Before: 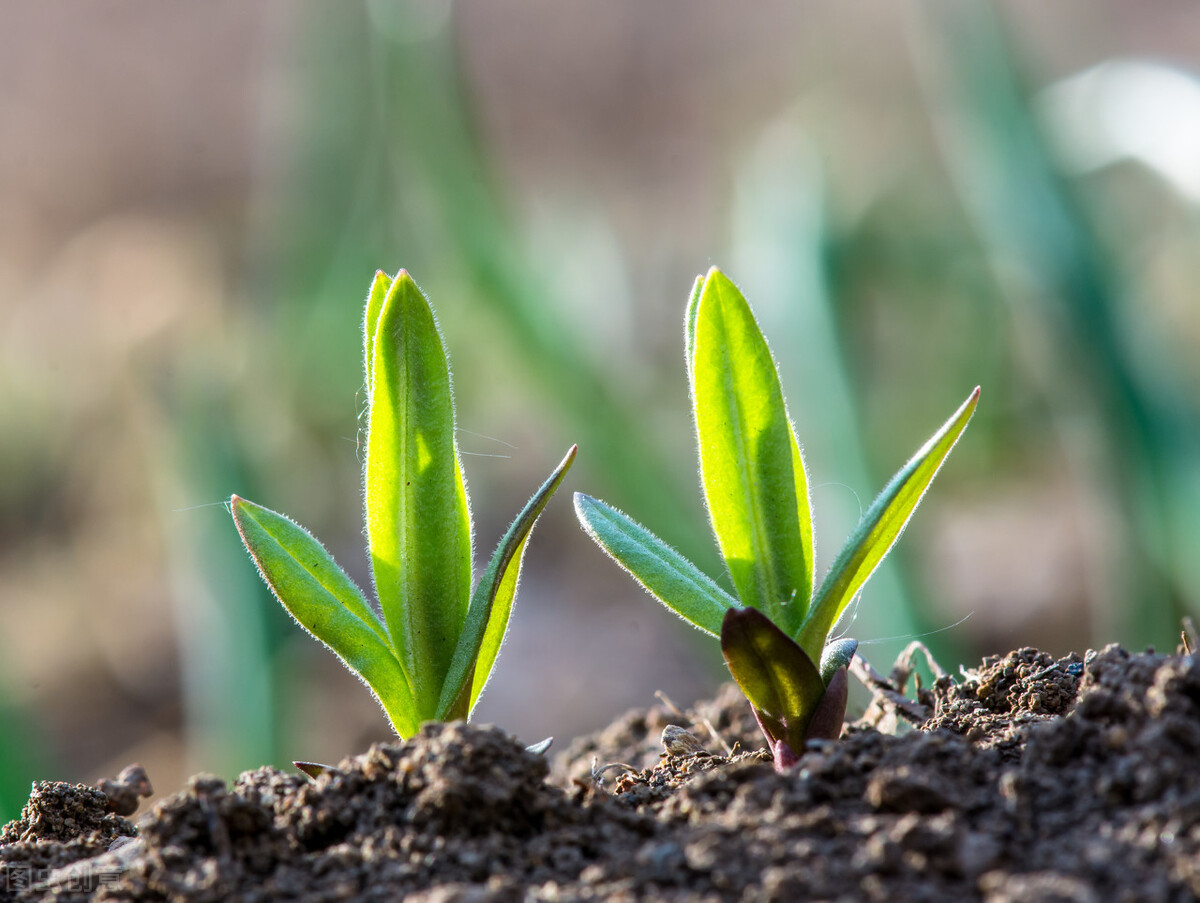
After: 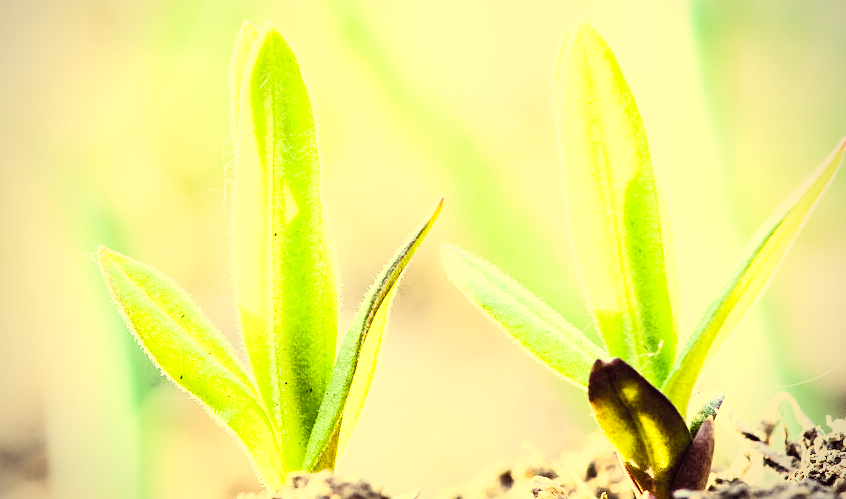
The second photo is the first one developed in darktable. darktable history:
exposure: exposure 2.04 EV, compensate highlight preservation false
contrast brightness saturation: contrast 0.39, brightness 0.53
crop: left 11.123%, top 27.61%, right 18.3%, bottom 17.034%
filmic rgb: middle gray luminance 29%, black relative exposure -10.3 EV, white relative exposure 5.5 EV, threshold 6 EV, target black luminance 0%, hardness 3.95, latitude 2.04%, contrast 1.132, highlights saturation mix 5%, shadows ↔ highlights balance 15.11%, preserve chrominance no, color science v3 (2019), use custom middle-gray values true, iterations of high-quality reconstruction 0, enable highlight reconstruction true
tone equalizer: -8 EV -0.417 EV, -7 EV -0.389 EV, -6 EV -0.333 EV, -5 EV -0.222 EV, -3 EV 0.222 EV, -2 EV 0.333 EV, -1 EV 0.389 EV, +0 EV 0.417 EV, edges refinement/feathering 500, mask exposure compensation -1.57 EV, preserve details no
vignetting: on, module defaults
sharpen: amount 0.2
color correction: highlights a* -0.482, highlights b* 40, shadows a* 9.8, shadows b* -0.161
